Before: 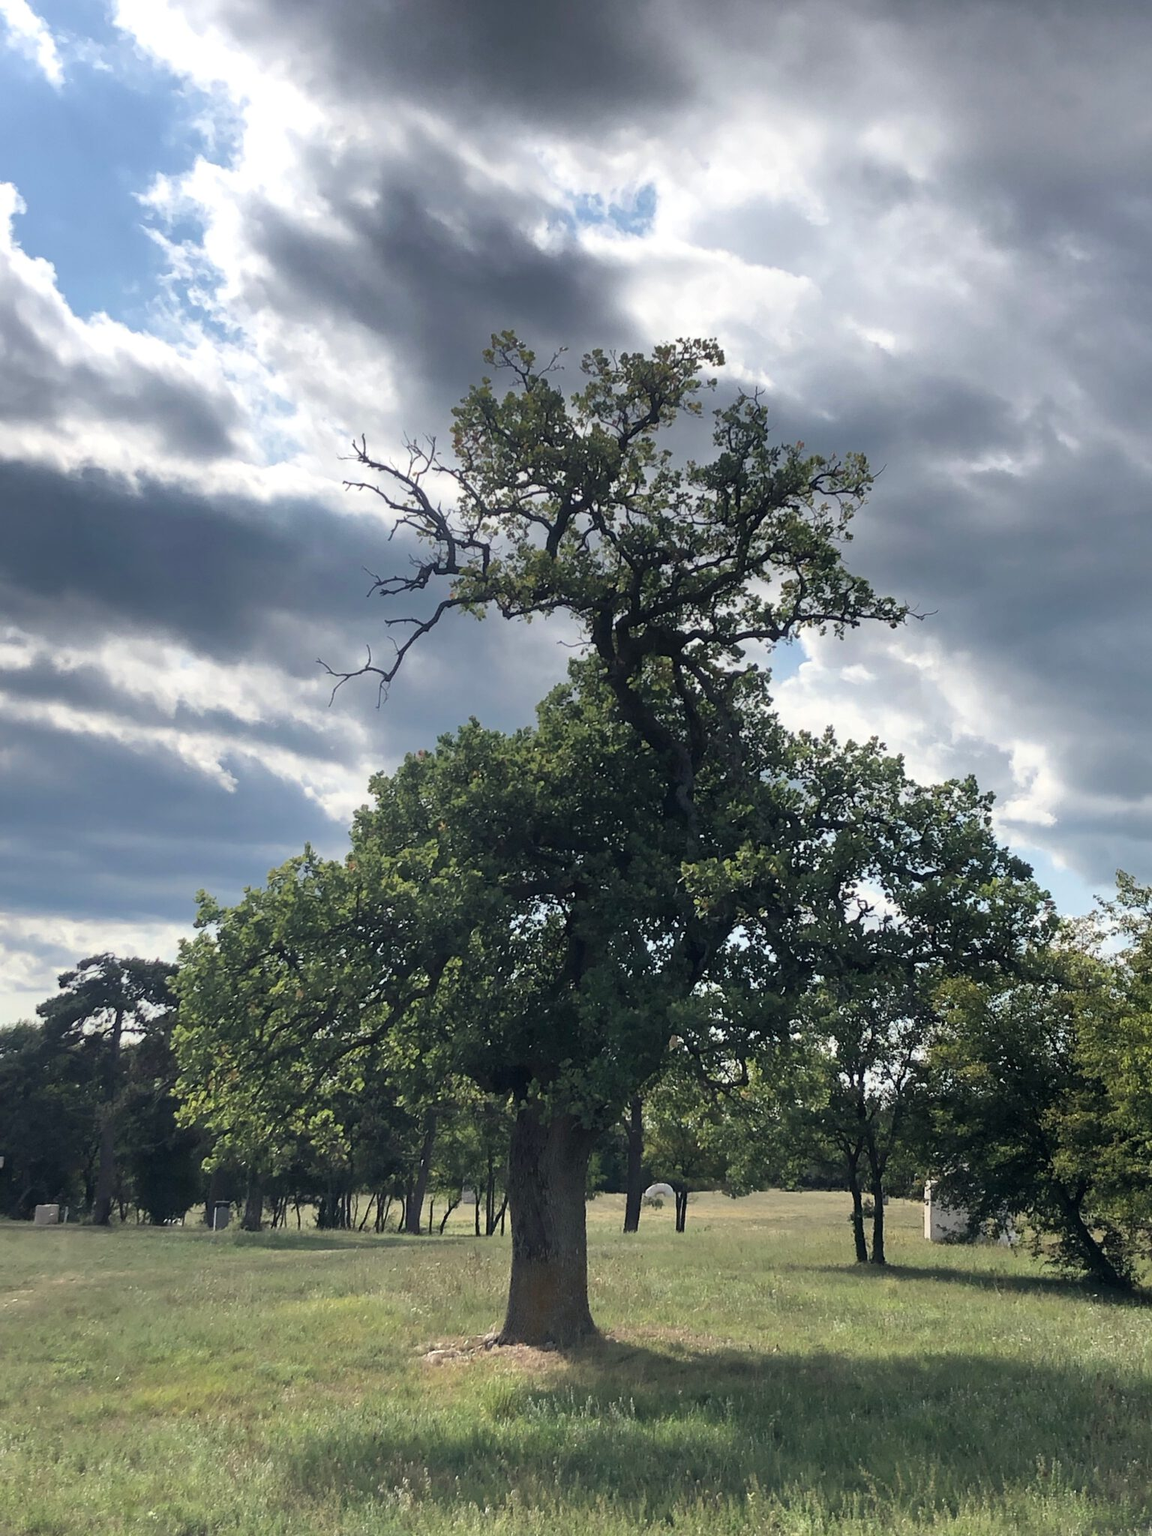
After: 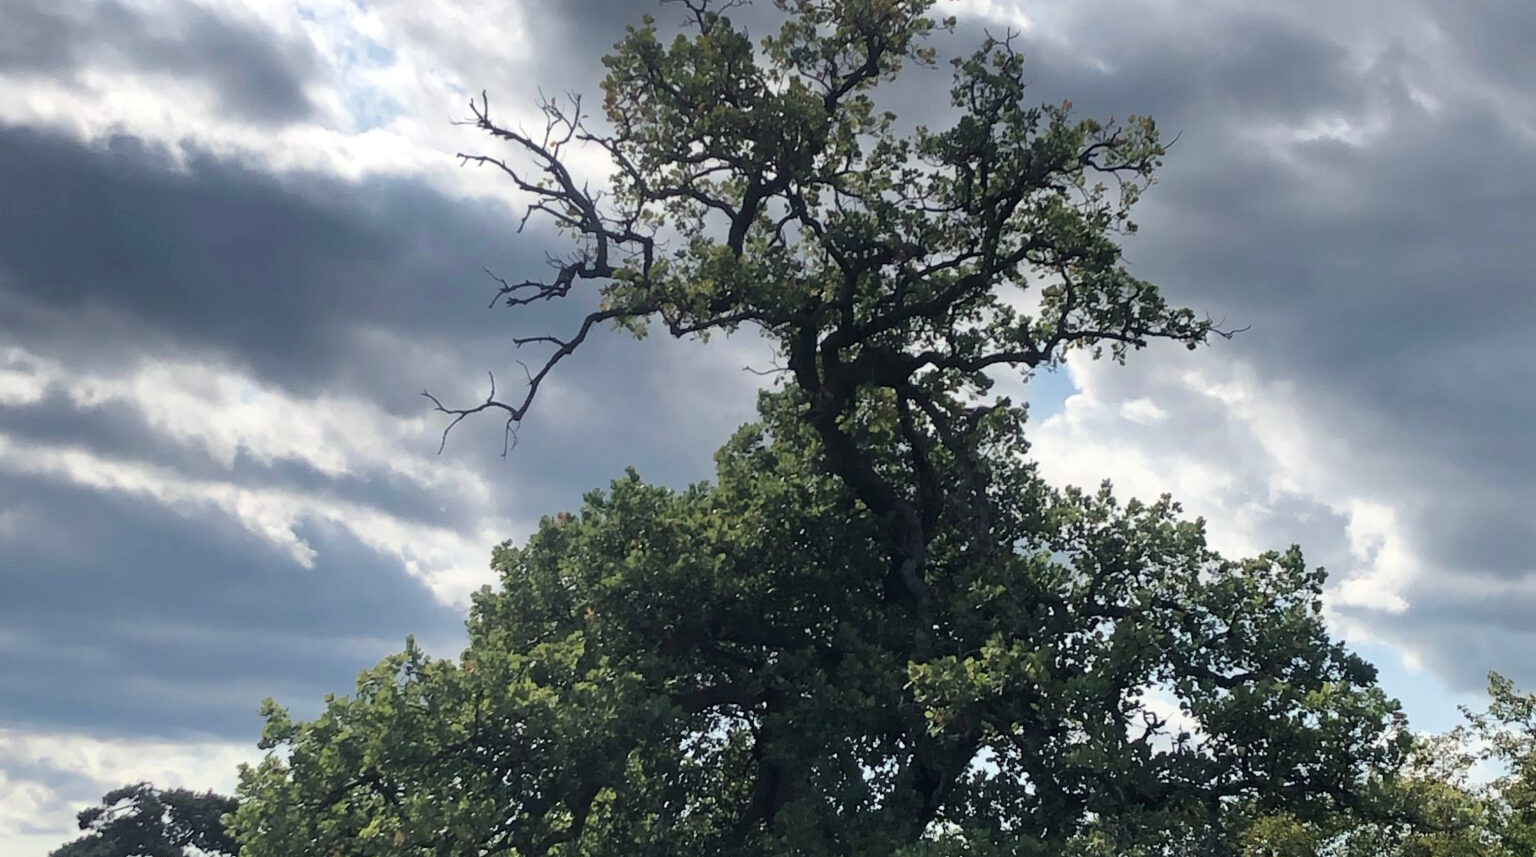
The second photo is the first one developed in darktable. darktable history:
crop and rotate: top 23.84%, bottom 34.294%
tone curve: curves: ch0 [(0, 0) (0.161, 0.144) (0.501, 0.497) (1, 1)], color space Lab, linked channels, preserve colors none
